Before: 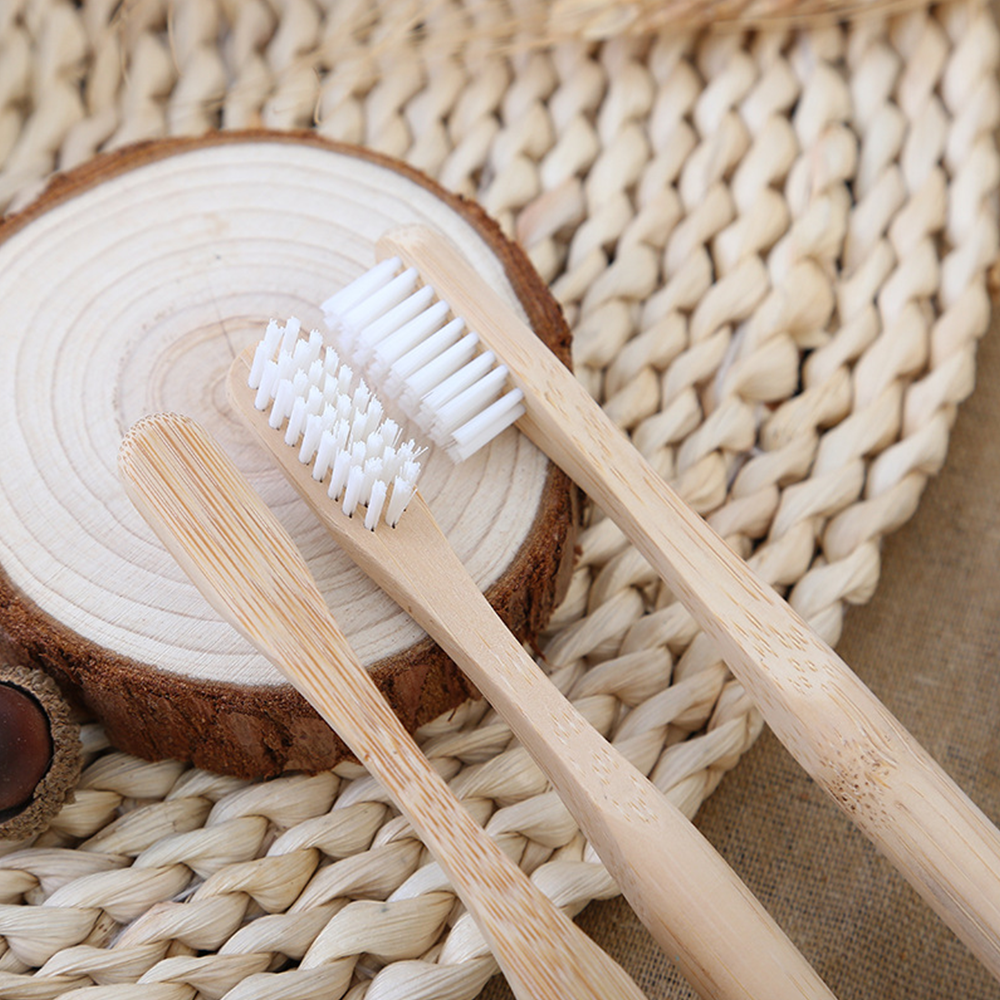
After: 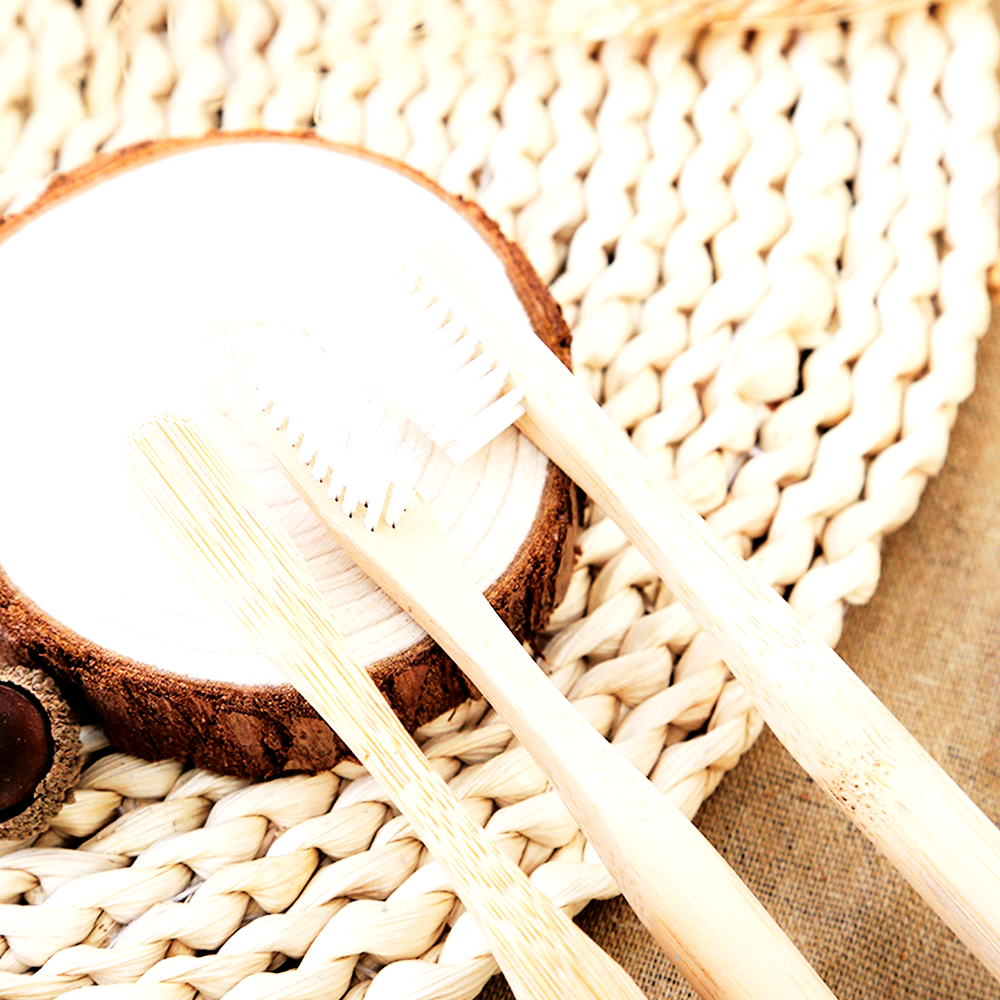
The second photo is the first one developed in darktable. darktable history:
tone curve: curves: ch0 [(0, 0.01) (0.058, 0.039) (0.159, 0.117) (0.282, 0.327) (0.45, 0.534) (0.676, 0.751) (0.89, 0.919) (1, 1)]; ch1 [(0, 0) (0.094, 0.081) (0.285, 0.299) (0.385, 0.403) (0.447, 0.455) (0.495, 0.496) (0.544, 0.552) (0.589, 0.612) (0.722, 0.728) (1, 1)]; ch2 [(0, 0) (0.257, 0.217) (0.43, 0.421) (0.498, 0.507) (0.531, 0.544) (0.56, 0.579) (0.625, 0.642) (1, 1)], color space Lab, independent channels, preserve colors none
levels: black 8.54%, levels [0.029, 0.545, 0.971]
base curve: curves: ch0 [(0, 0) (0.007, 0.004) (0.027, 0.03) (0.046, 0.07) (0.207, 0.54) (0.442, 0.872) (0.673, 0.972) (1, 1)], preserve colors none
